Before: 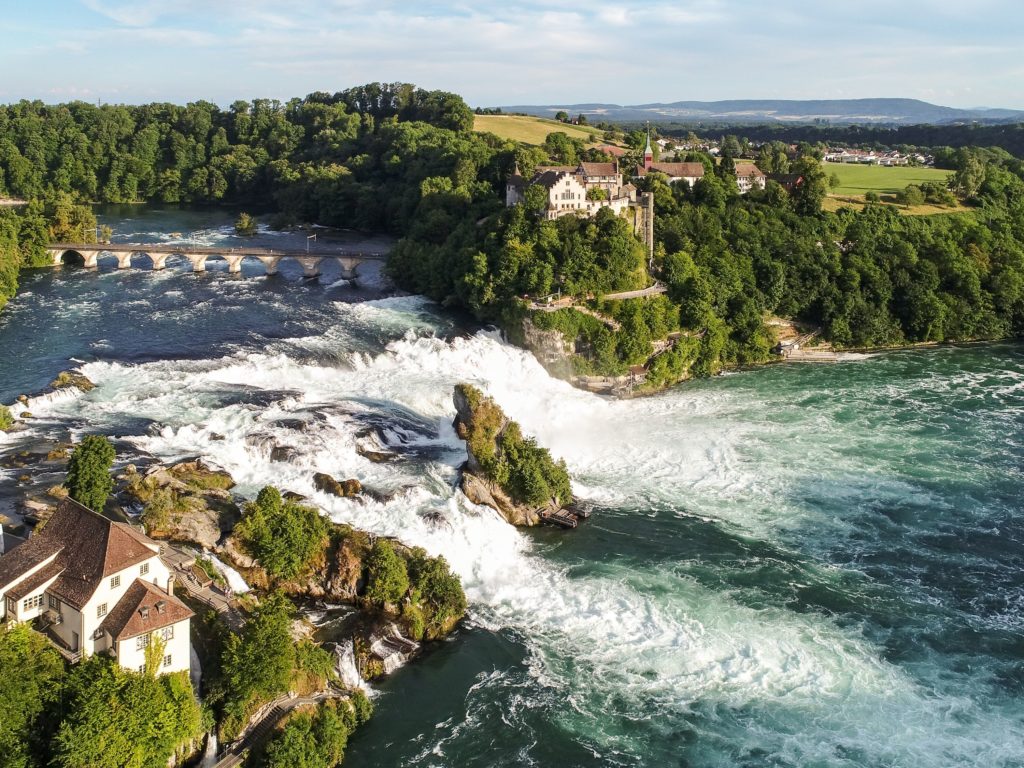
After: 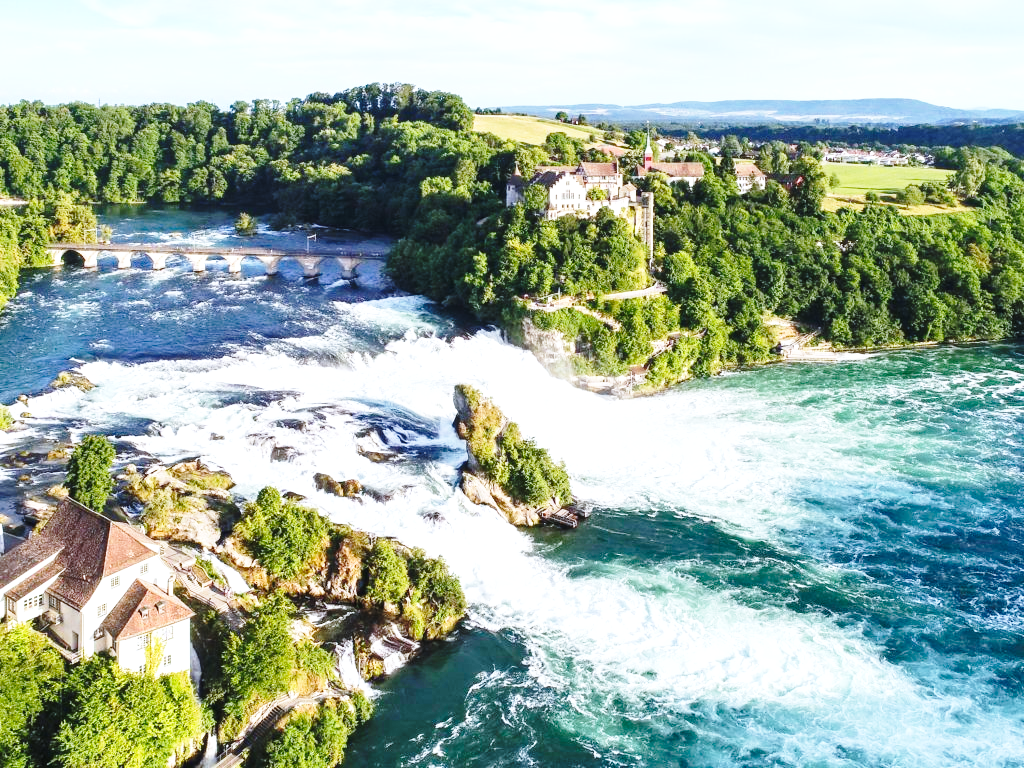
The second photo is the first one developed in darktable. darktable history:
exposure: black level correction -0.002, exposure 0.54 EV, compensate highlight preservation false
base curve: curves: ch0 [(0, 0) (0.032, 0.037) (0.105, 0.228) (0.435, 0.76) (0.856, 0.983) (1, 1)], preserve colors none
color calibration: output R [0.994, 0.059, -0.119, 0], output G [-0.036, 1.09, -0.119, 0], output B [0.078, -0.108, 0.961, 0], illuminant custom, x 0.371, y 0.382, temperature 4281.14 K
shadows and highlights: shadows 32, highlights -32, soften with gaussian
